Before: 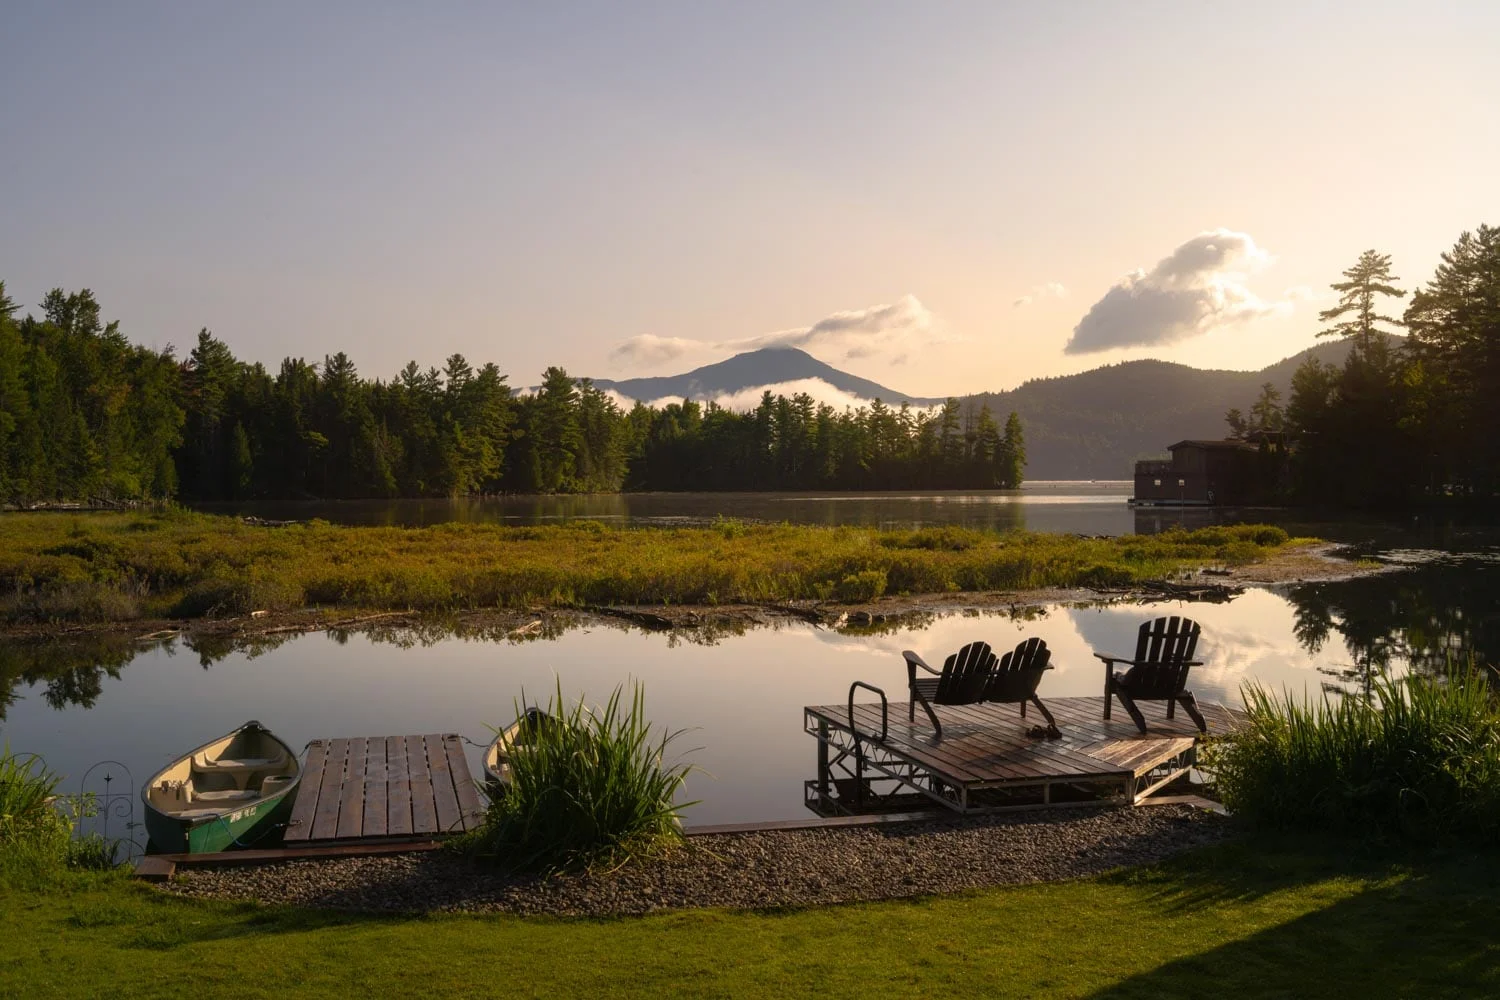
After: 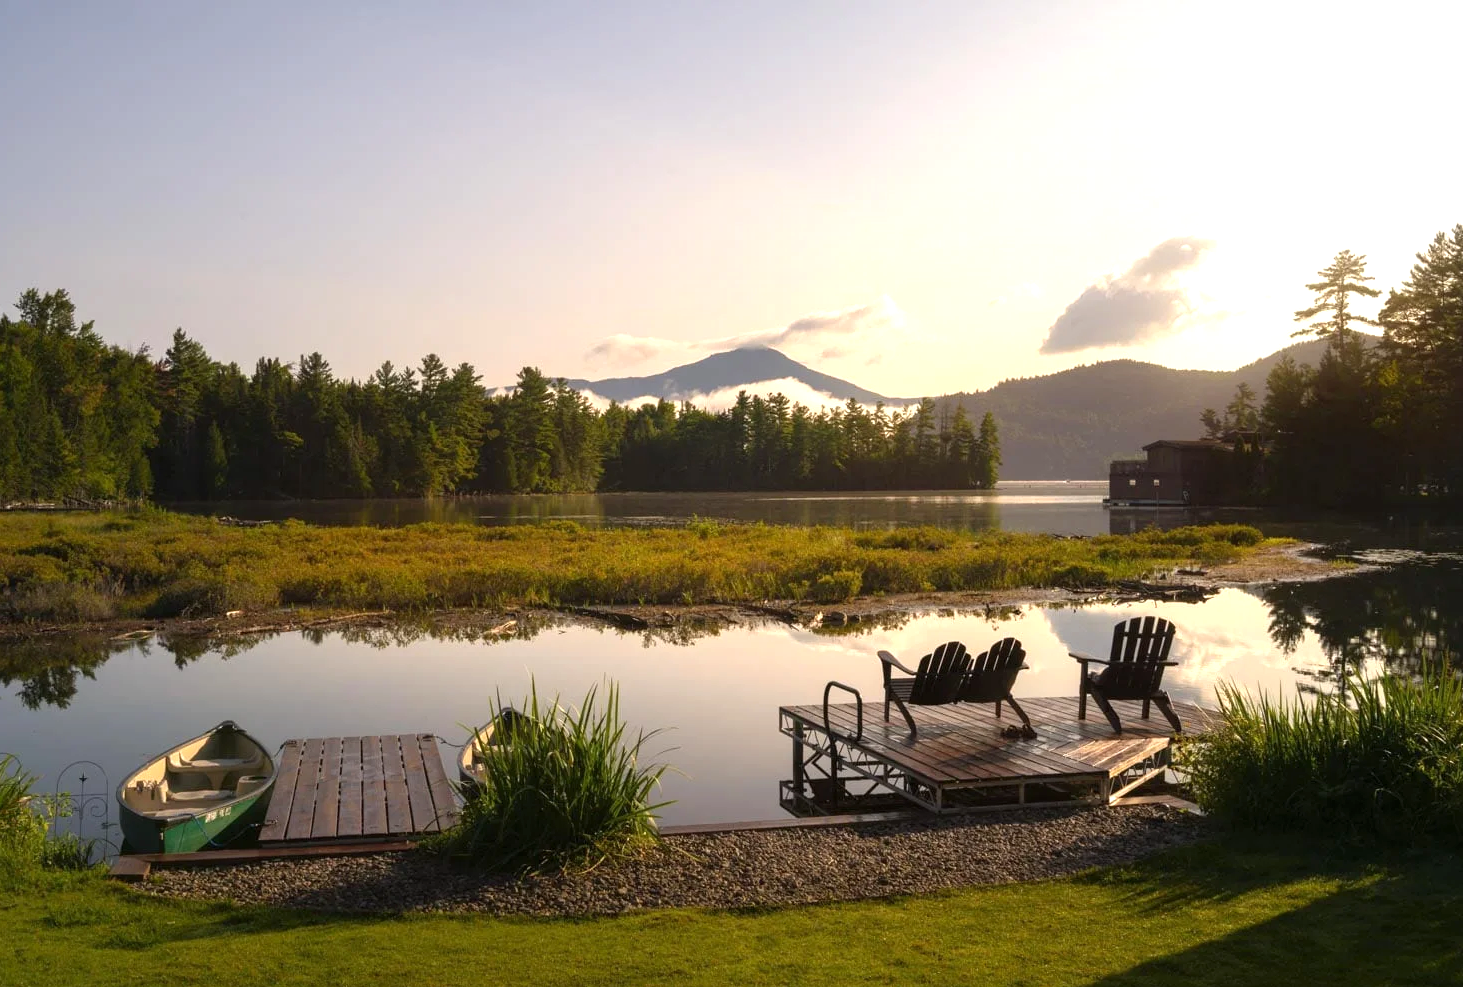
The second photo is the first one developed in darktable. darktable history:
exposure: exposure 0.64 EV, compensate highlight preservation false
crop and rotate: left 1.774%, right 0.633%, bottom 1.28%
